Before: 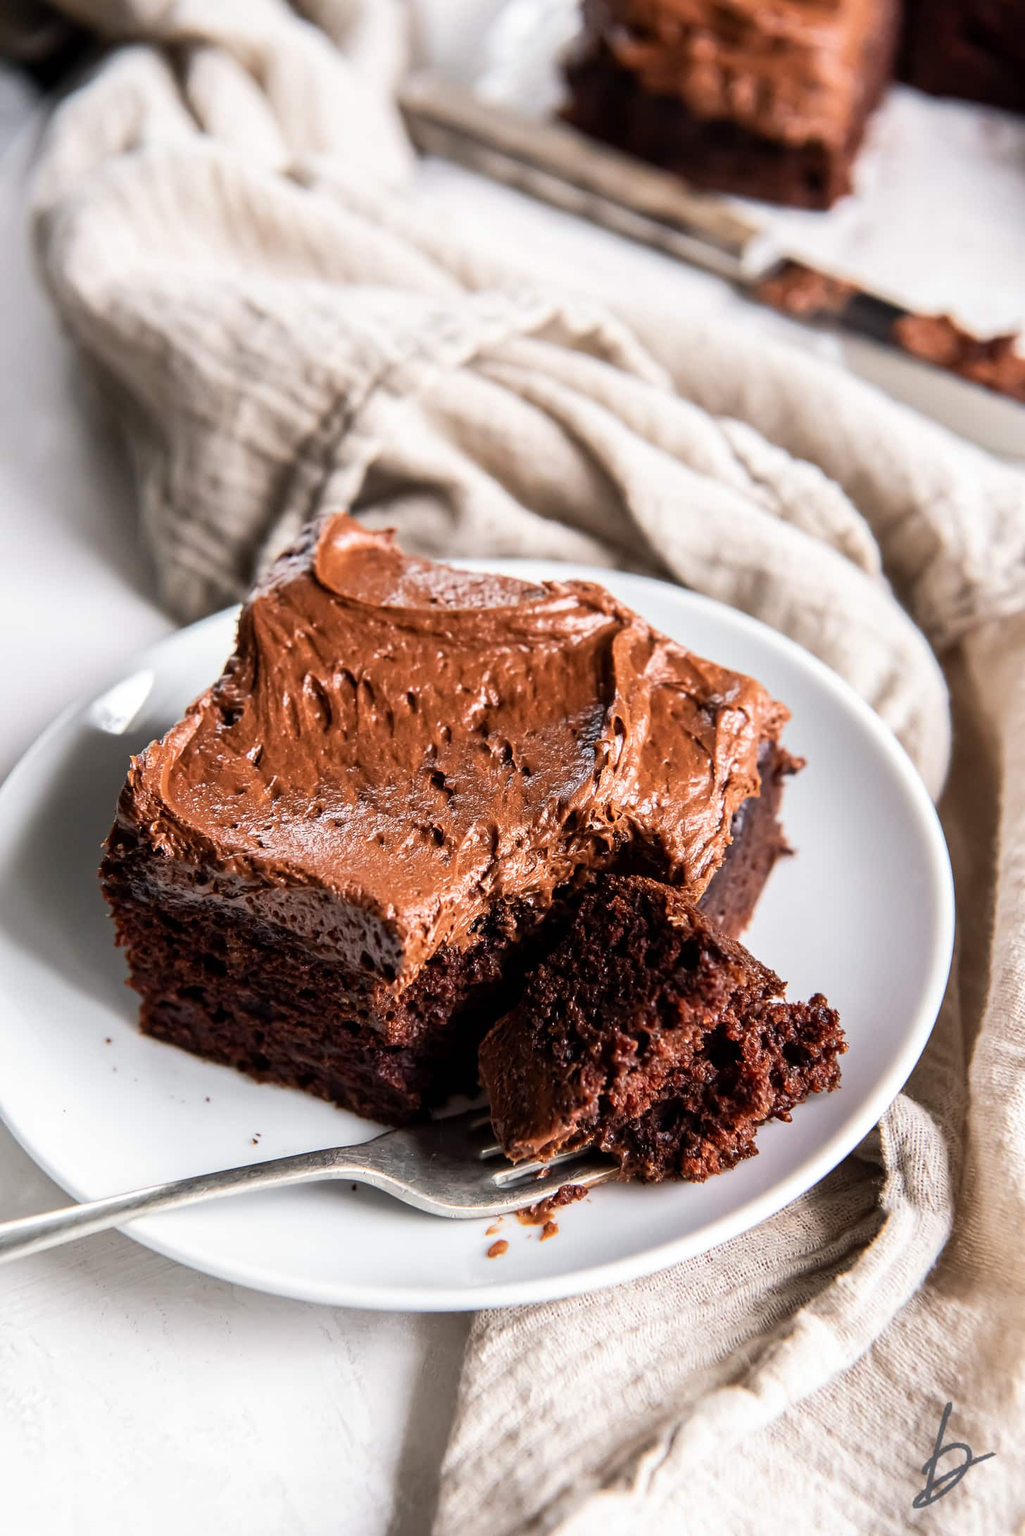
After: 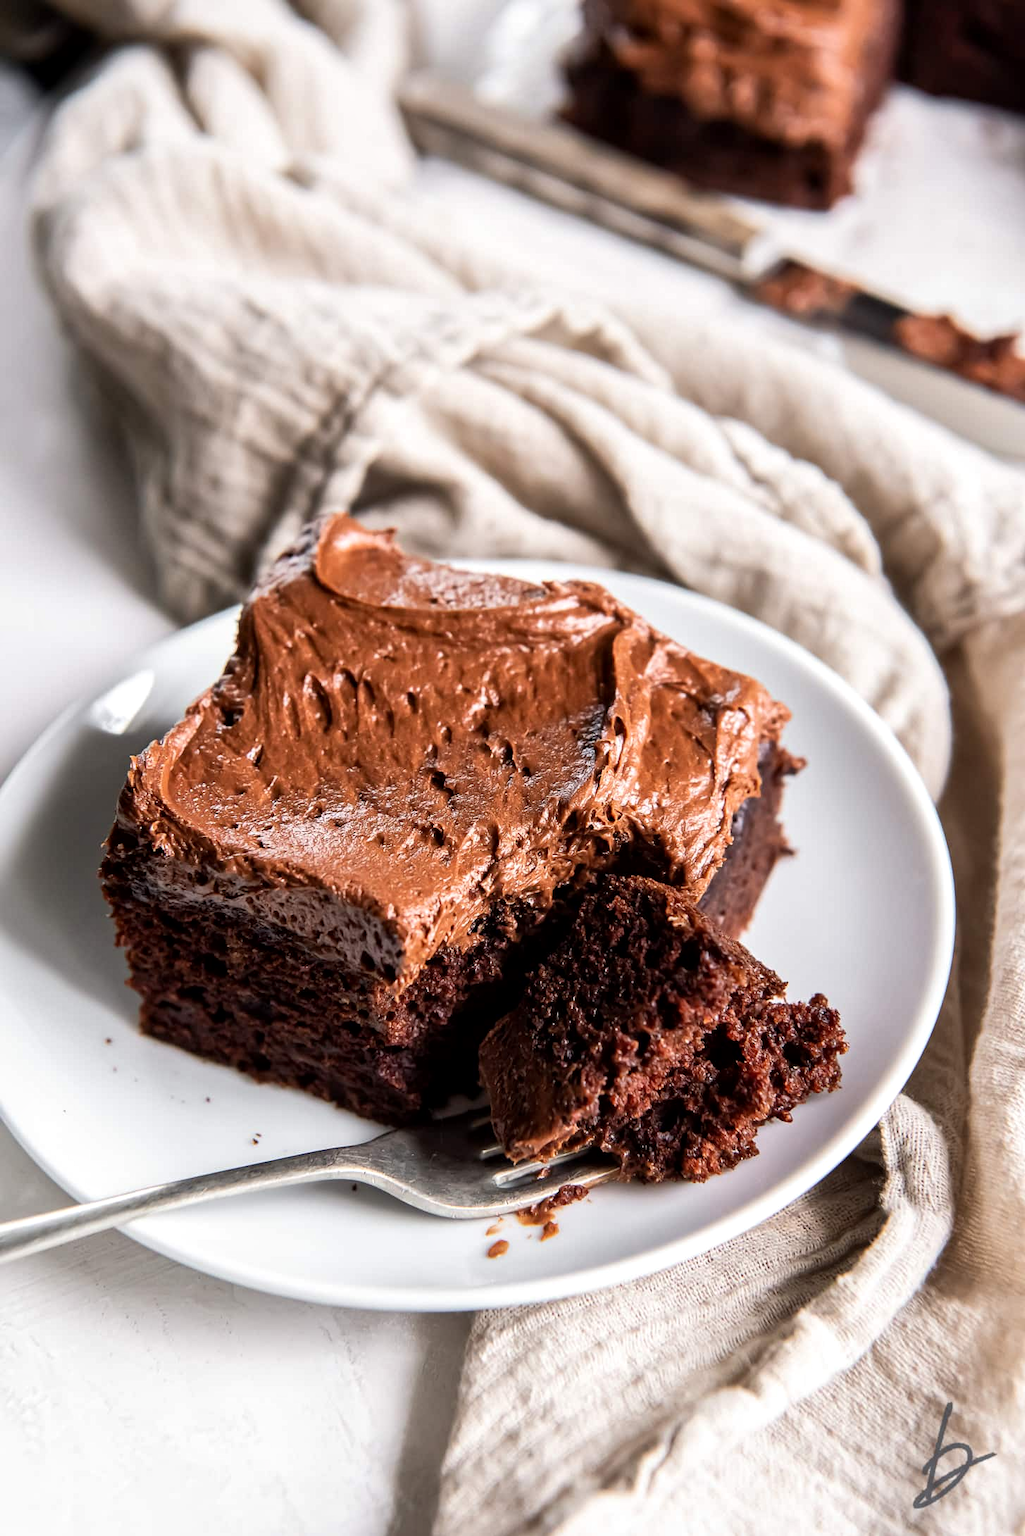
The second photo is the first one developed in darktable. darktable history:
tone equalizer: on, module defaults
local contrast: mode bilateral grid, contrast 20, coarseness 50, detail 120%, midtone range 0.2
